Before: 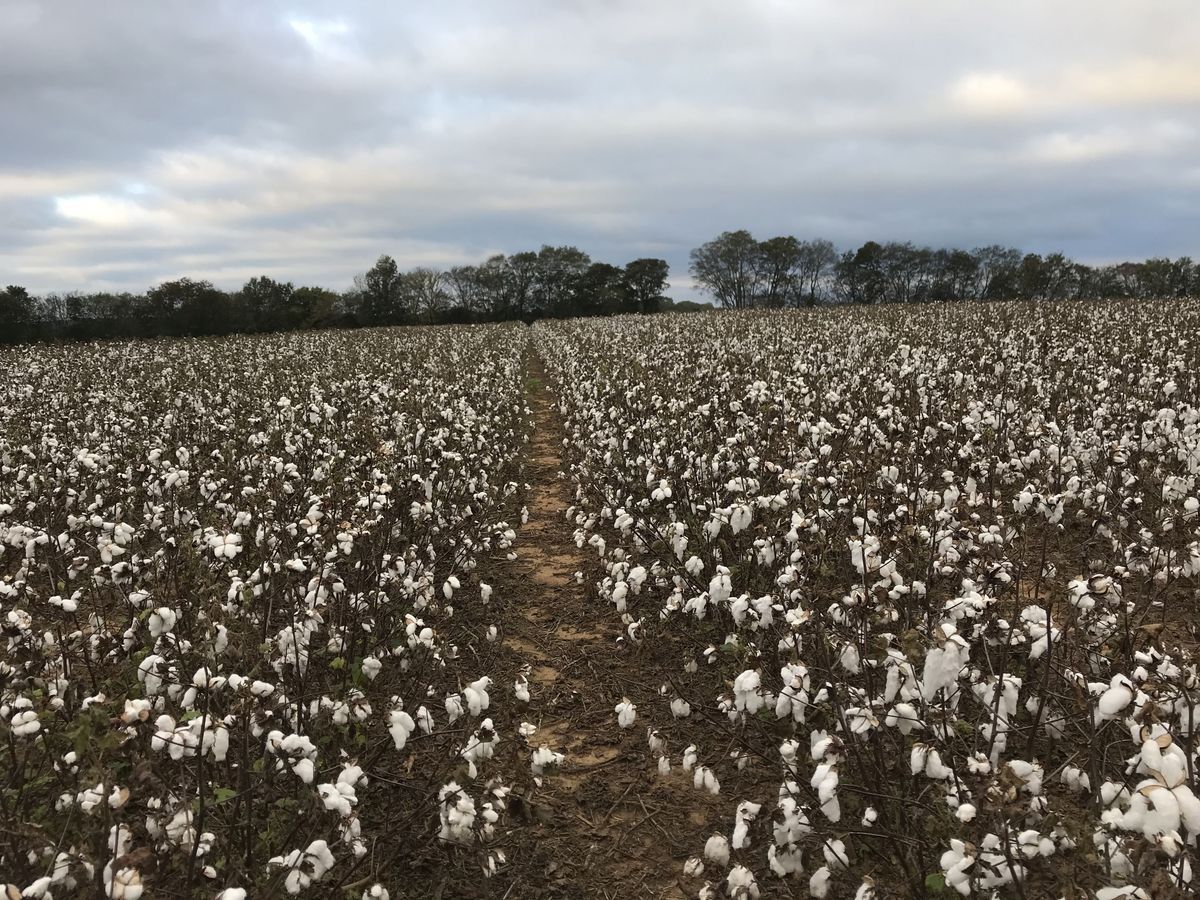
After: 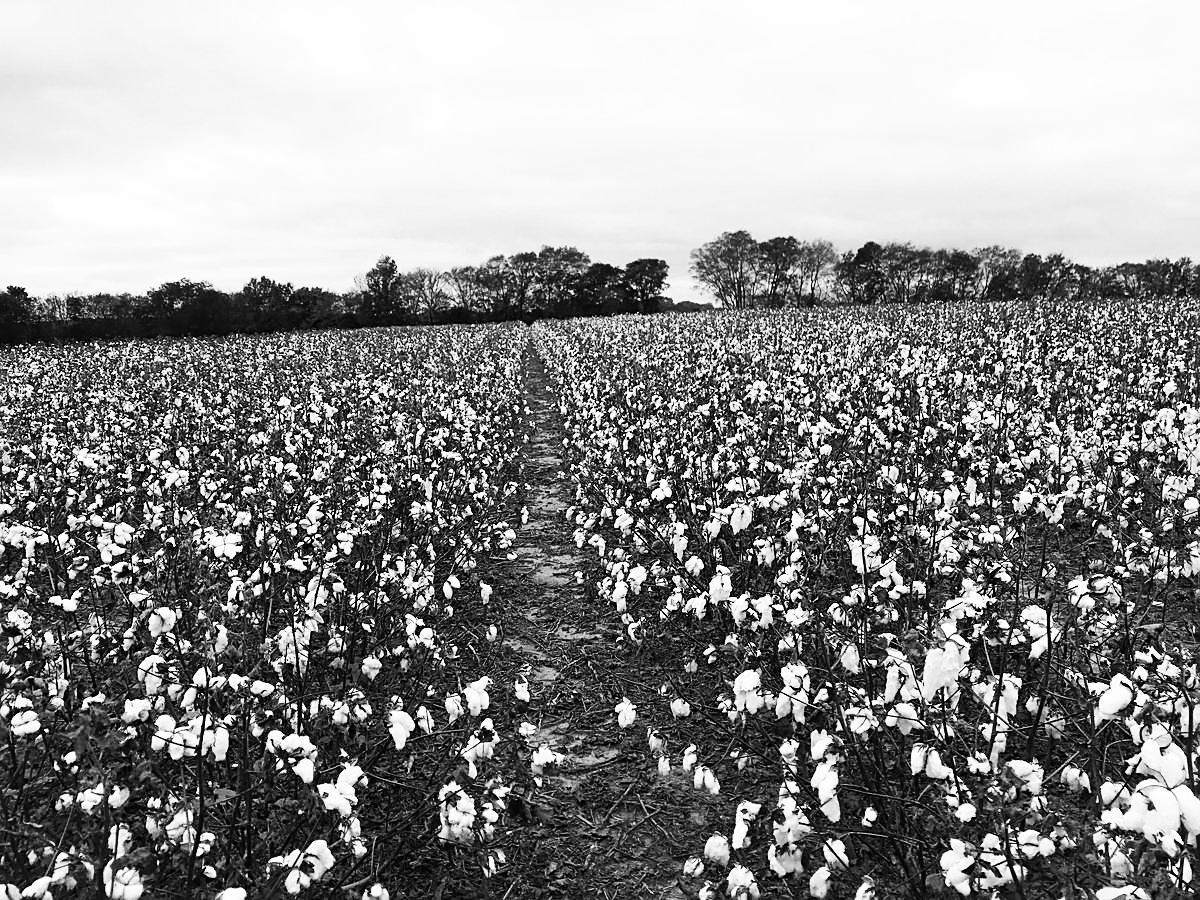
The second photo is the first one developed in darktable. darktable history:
sharpen: on, module defaults
base curve: curves: ch0 [(0, 0) (0.007, 0.004) (0.027, 0.03) (0.046, 0.07) (0.207, 0.54) (0.442, 0.872) (0.673, 0.972) (1, 1)], preserve colors none
color calibration: output gray [0.246, 0.254, 0.501, 0], illuminant Planckian (black body), adaptation linear Bradford (ICC v4), x 0.364, y 0.367, temperature 4413.66 K
